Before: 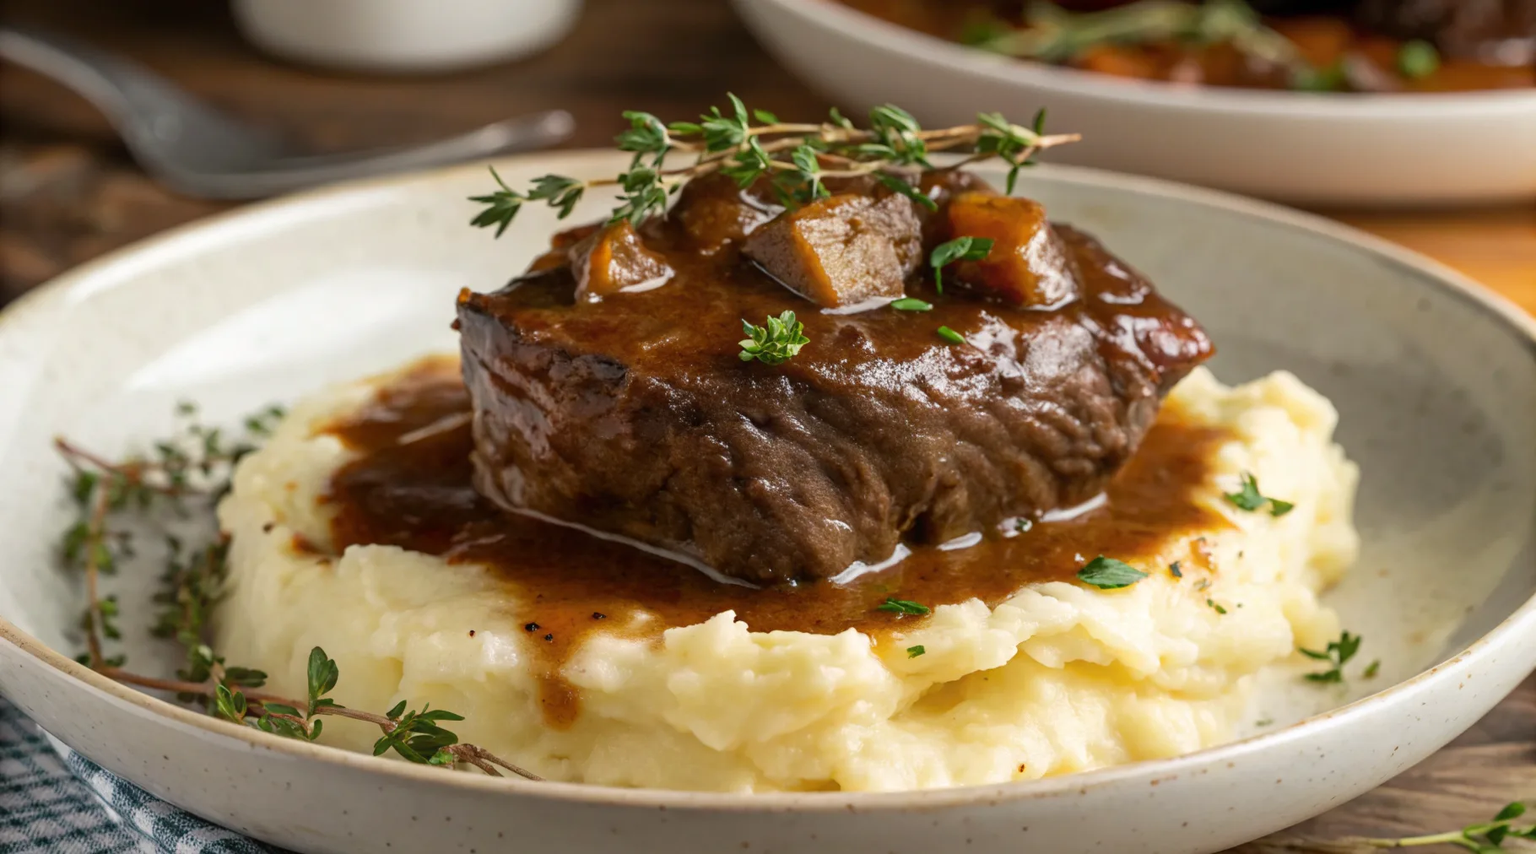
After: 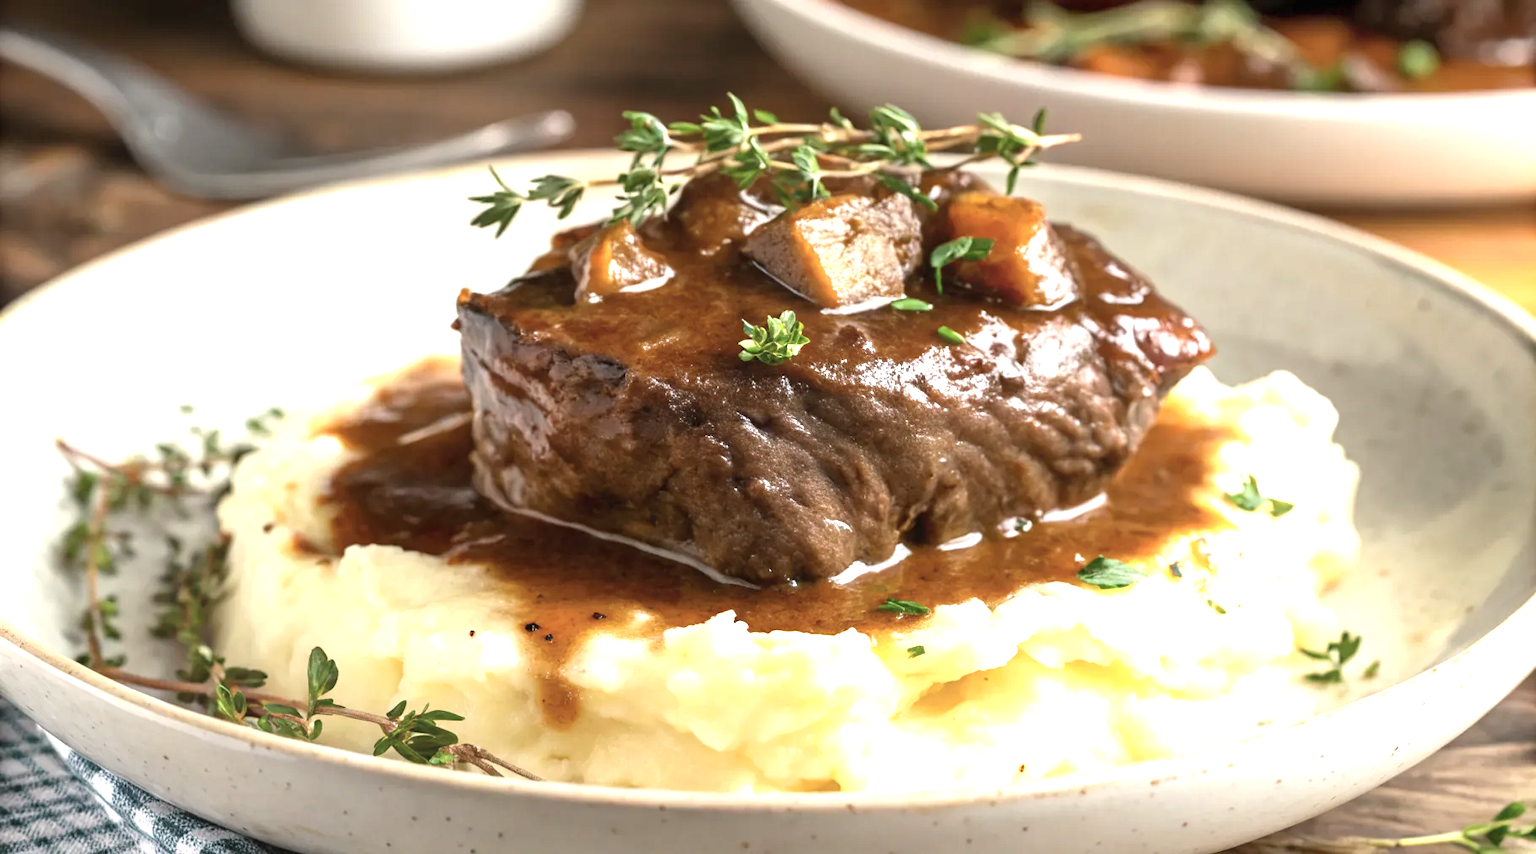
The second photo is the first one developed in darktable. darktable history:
color correction: saturation 0.8
exposure: black level correction 0, exposure 1.2 EV, compensate exposure bias true, compensate highlight preservation false
